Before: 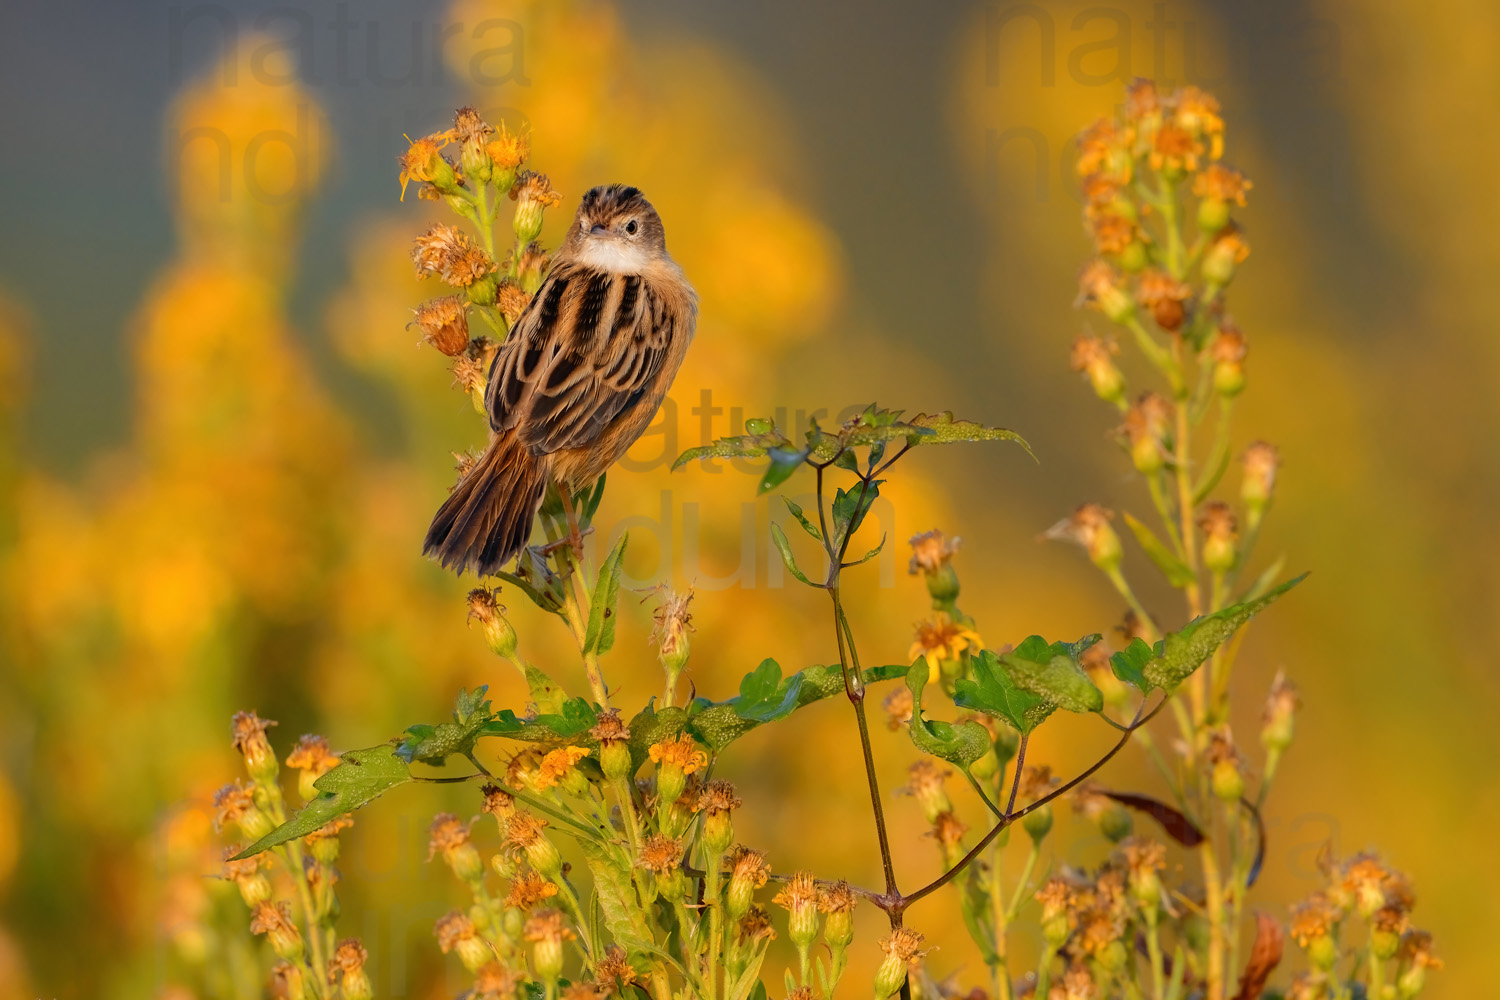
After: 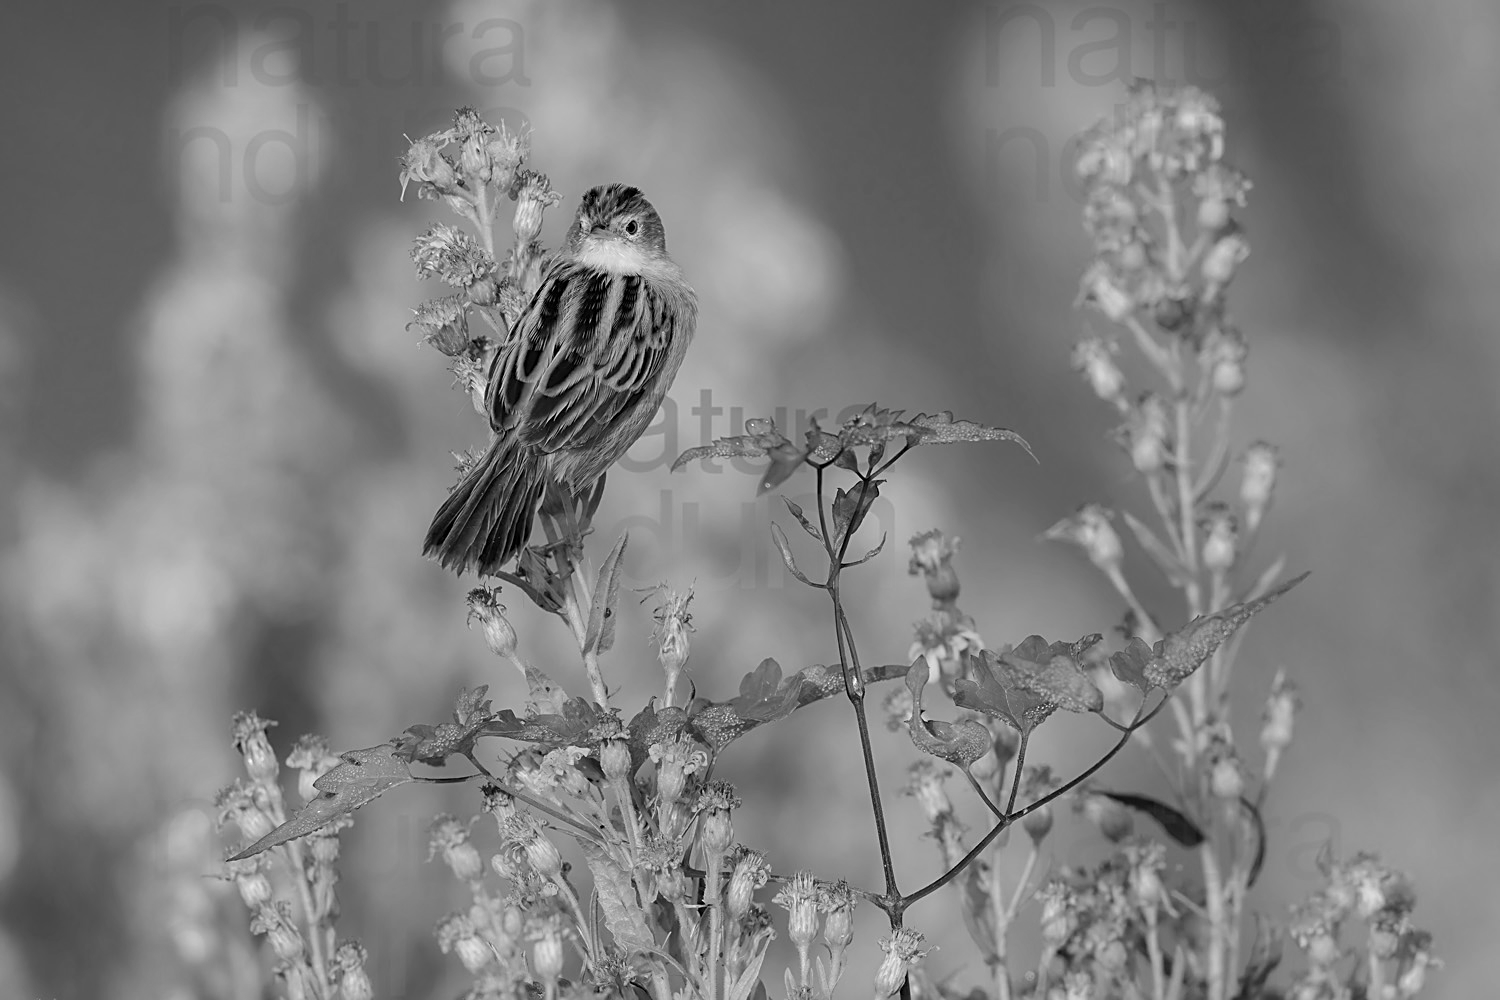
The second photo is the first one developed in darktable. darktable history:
sharpen: on, module defaults
monochrome: a 30.25, b 92.03
